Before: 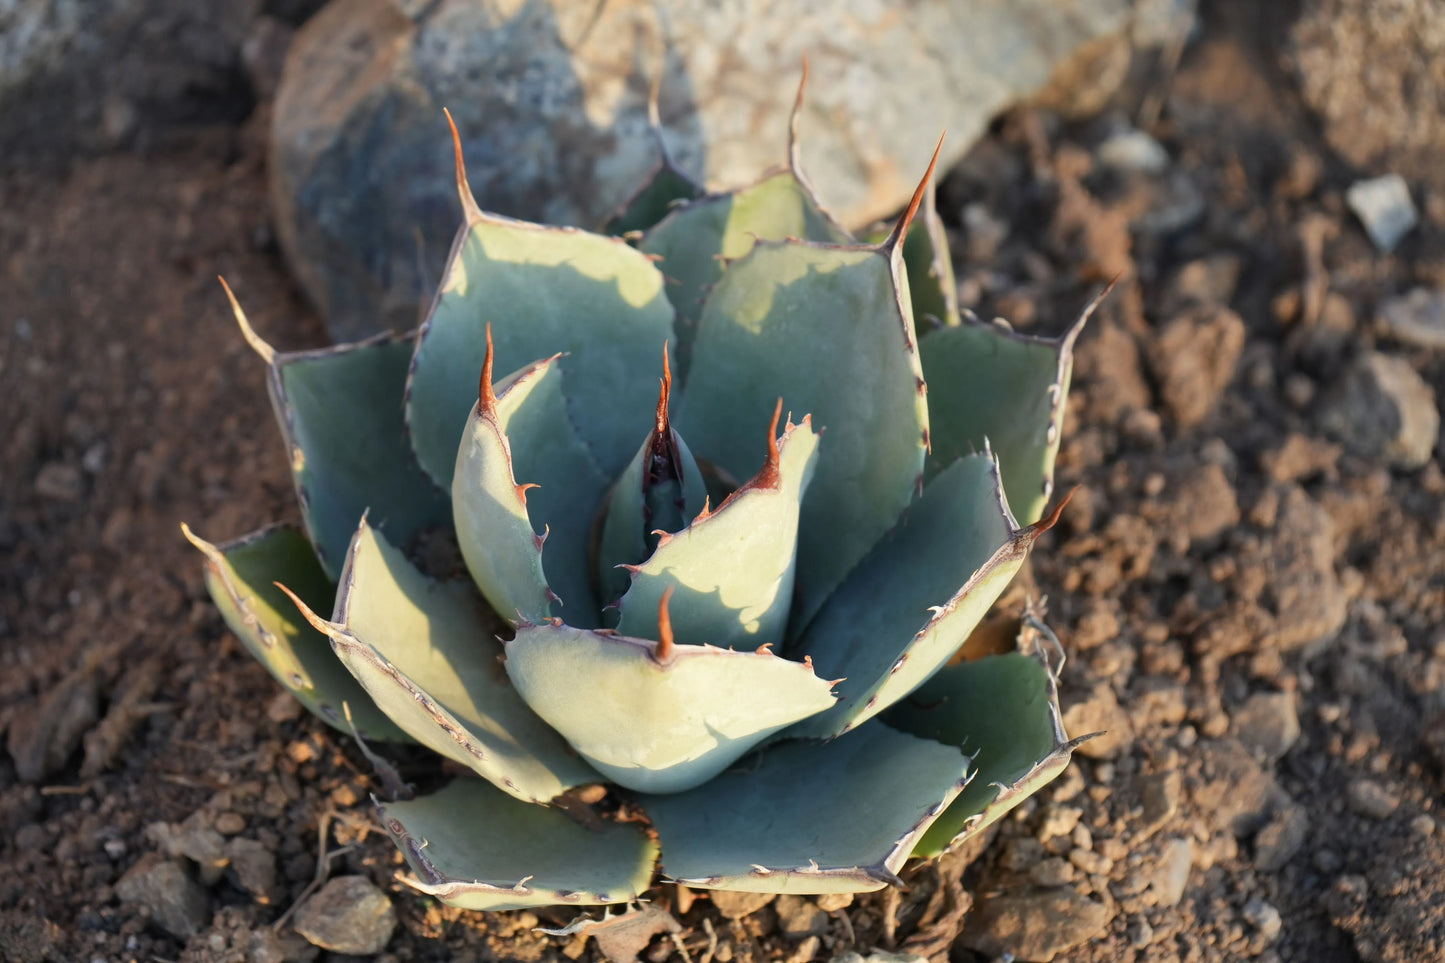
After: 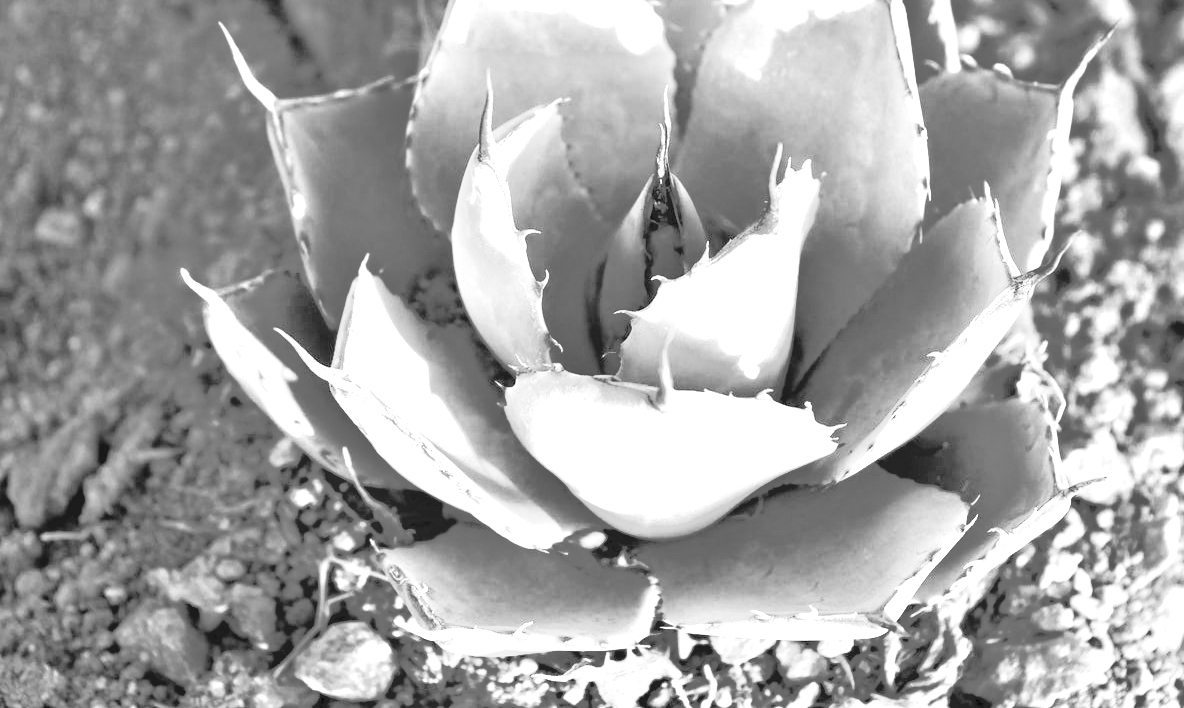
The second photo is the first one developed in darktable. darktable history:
exposure: black level correction 0, exposure 1.173 EV, compensate highlight preservation false
shadows and highlights: radius 113.49, shadows 51.17, white point adjustment 8.99, highlights -4.43, soften with gaussian
crop: top 26.414%, right 18.011%
contrast brightness saturation: contrast 0.195, brightness 0.163, saturation 0.219
tone equalizer: -7 EV -0.65 EV, -6 EV 0.992 EV, -5 EV -0.468 EV, -4 EV 0.416 EV, -3 EV 0.423 EV, -2 EV 0.144 EV, -1 EV -0.16 EV, +0 EV -0.389 EV
color zones: curves: ch1 [(0, -0.014) (0.143, -0.013) (0.286, -0.013) (0.429, -0.016) (0.571, -0.019) (0.714, -0.015) (0.857, 0.002) (1, -0.014)]
